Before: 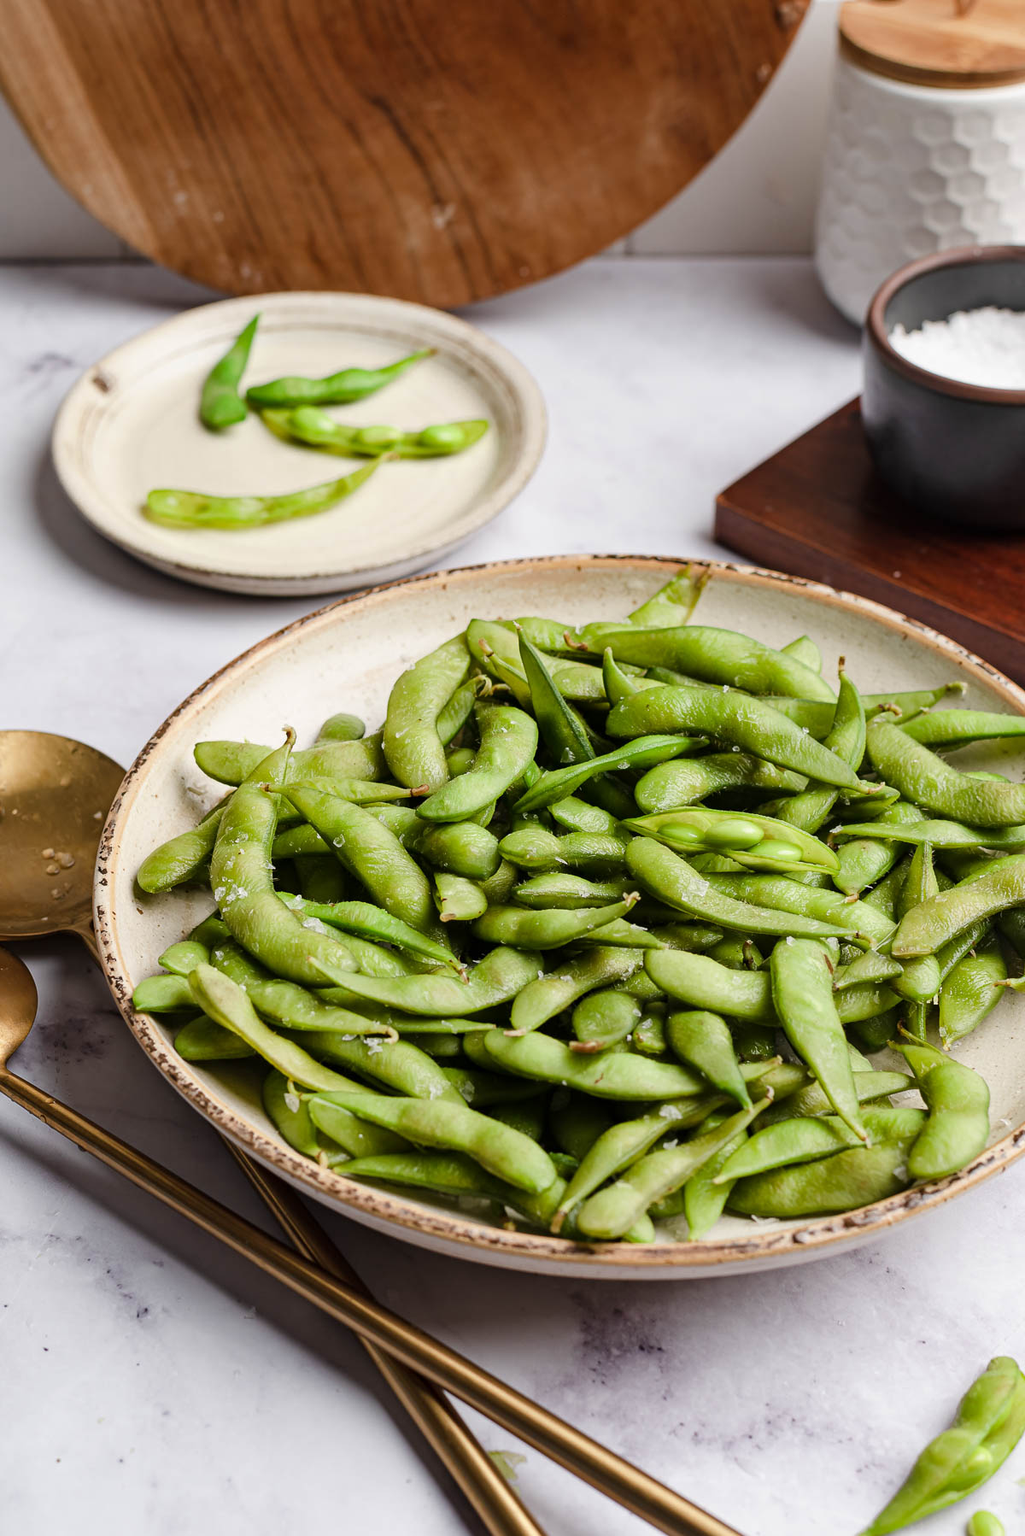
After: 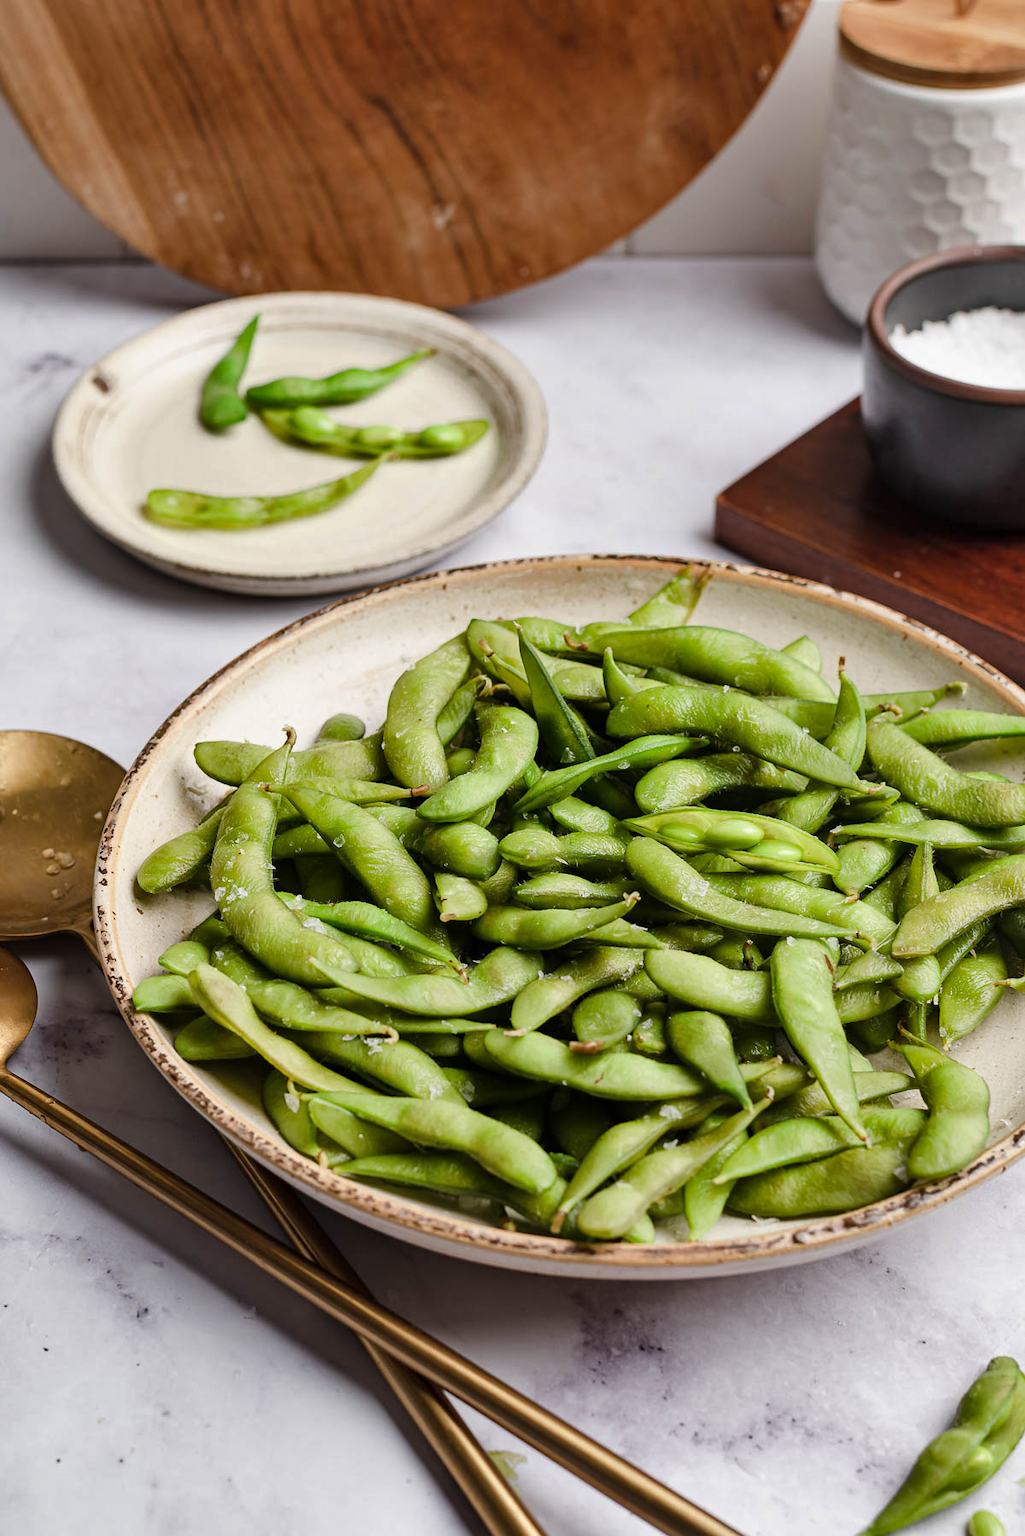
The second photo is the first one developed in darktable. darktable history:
shadows and highlights: highlights color adjustment 0.227%, soften with gaussian
